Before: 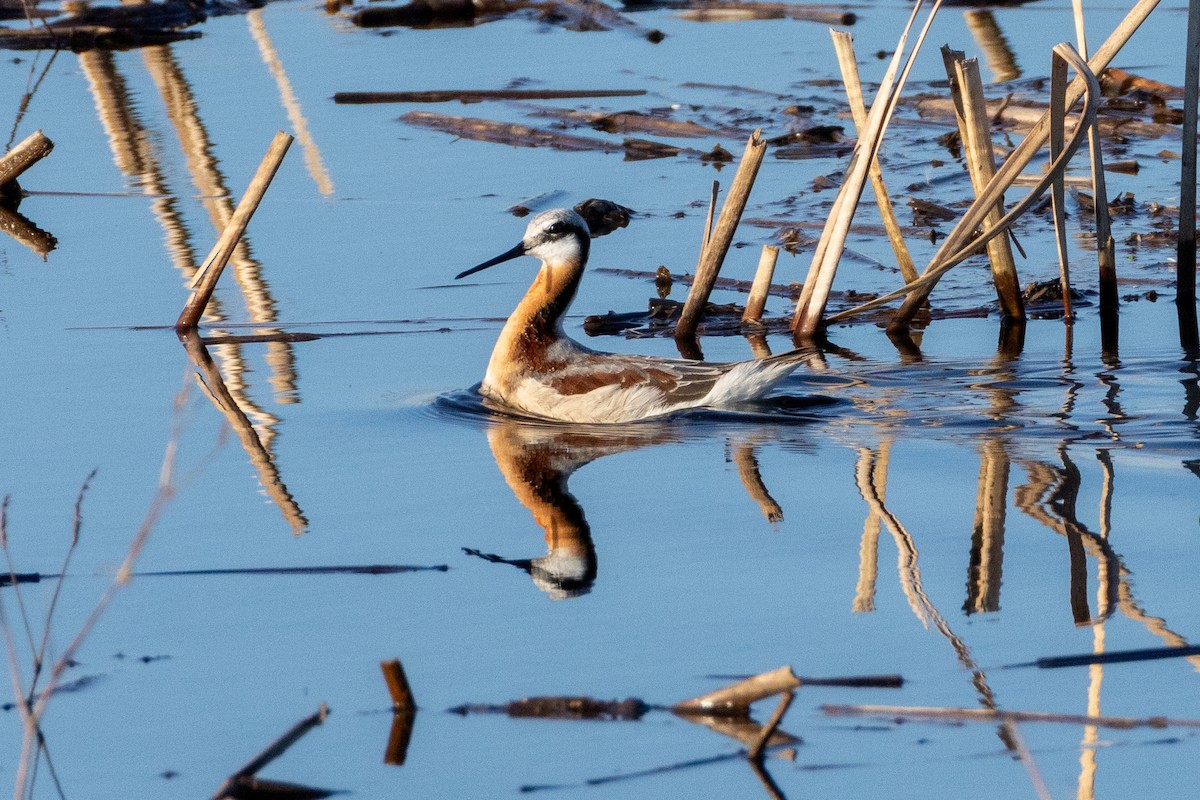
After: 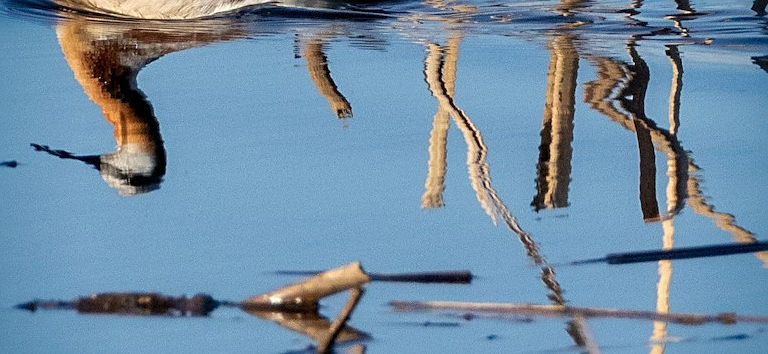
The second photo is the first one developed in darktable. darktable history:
vignetting: saturation 0.378
sharpen: on, module defaults
crop and rotate: left 35.938%, top 50.698%, bottom 4.997%
